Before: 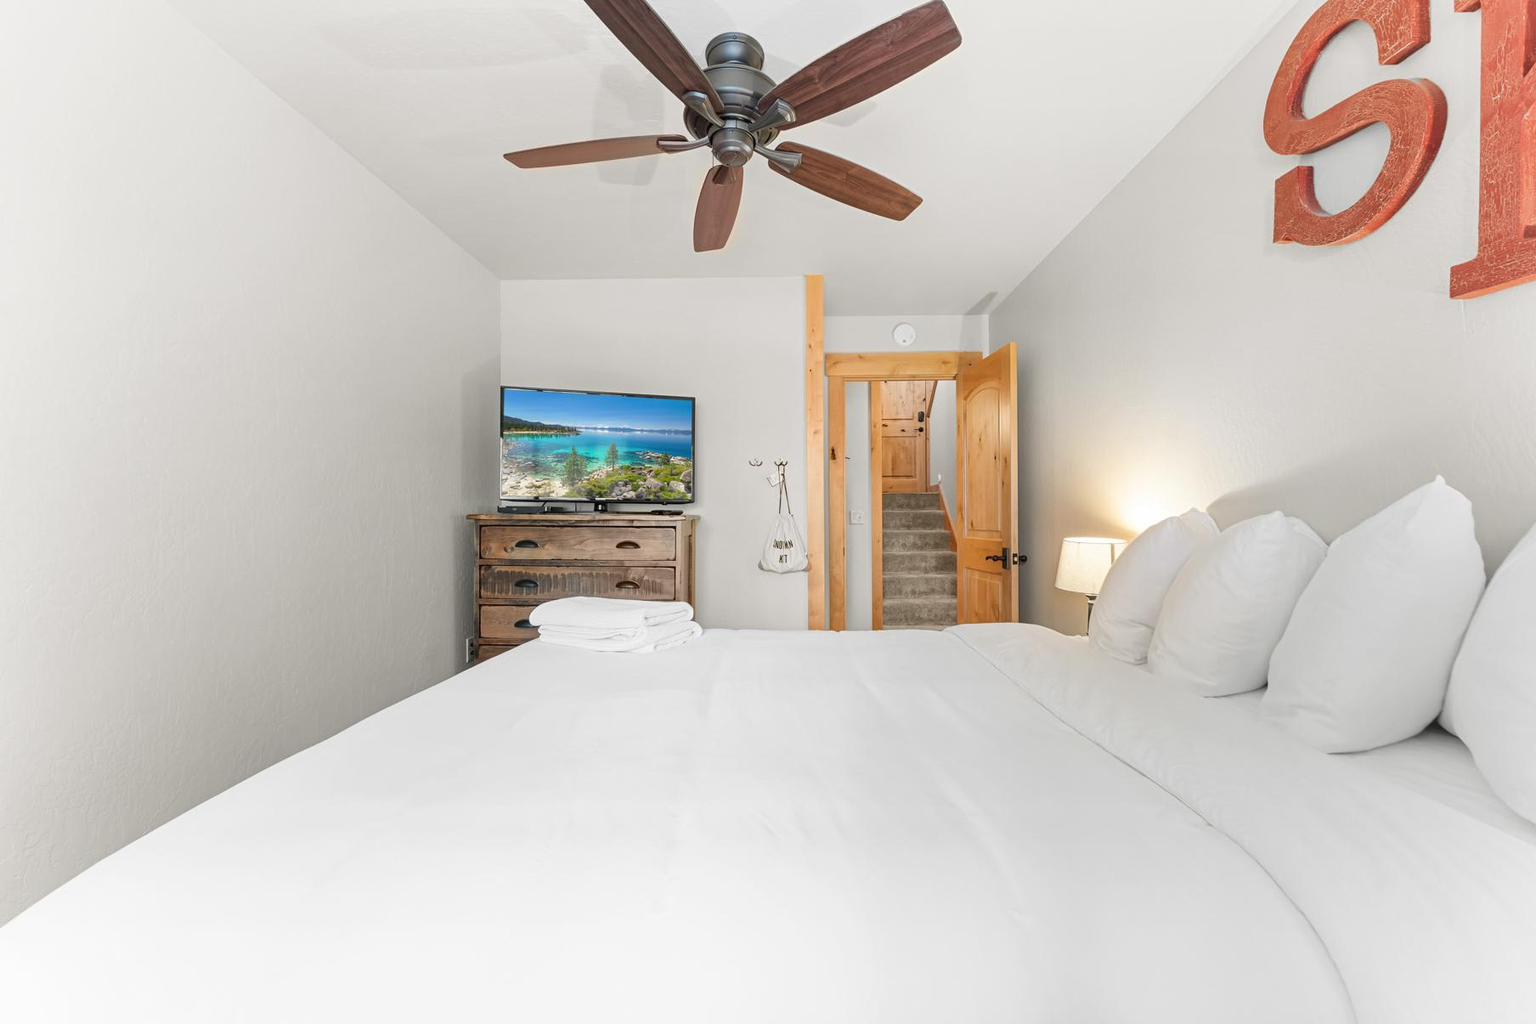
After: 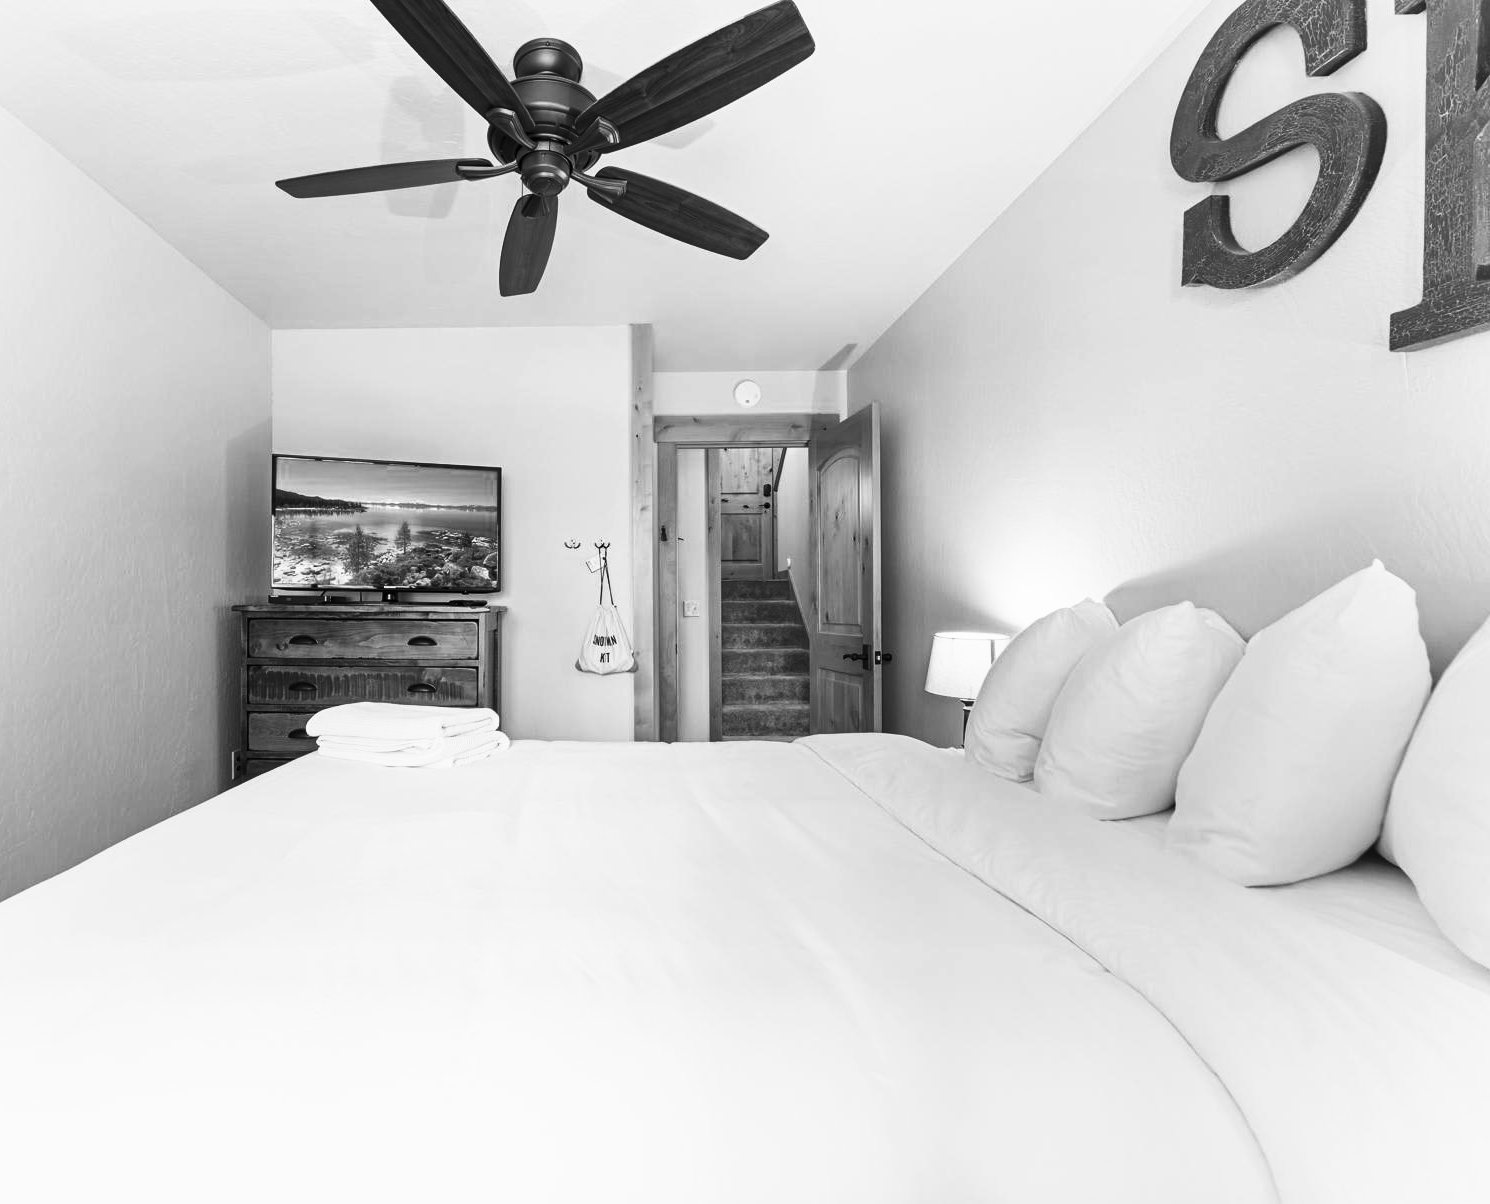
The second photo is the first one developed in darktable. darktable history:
crop: left 17.582%, bottom 0.031%
tone curve: curves: ch0 [(0, 0) (0.56, 0.467) (0.846, 0.934) (1, 1)]
color calibration: output gray [0.21, 0.42, 0.37, 0], gray › normalize channels true, illuminant same as pipeline (D50), adaptation XYZ, x 0.346, y 0.359, gamut compression 0
